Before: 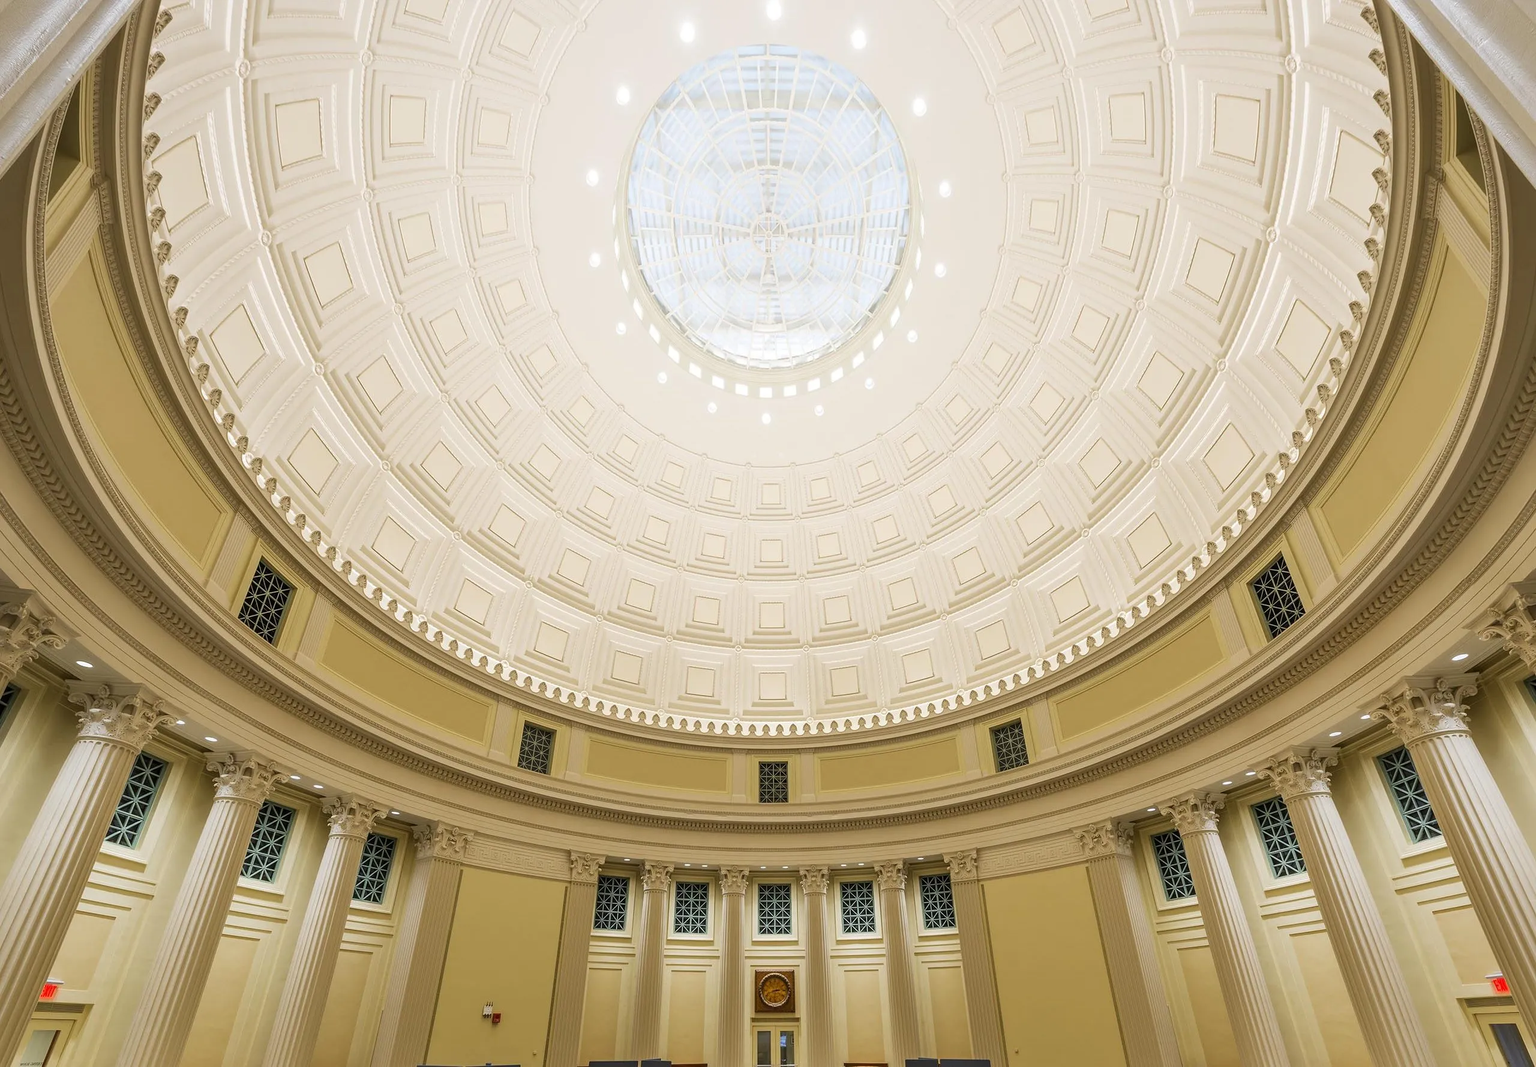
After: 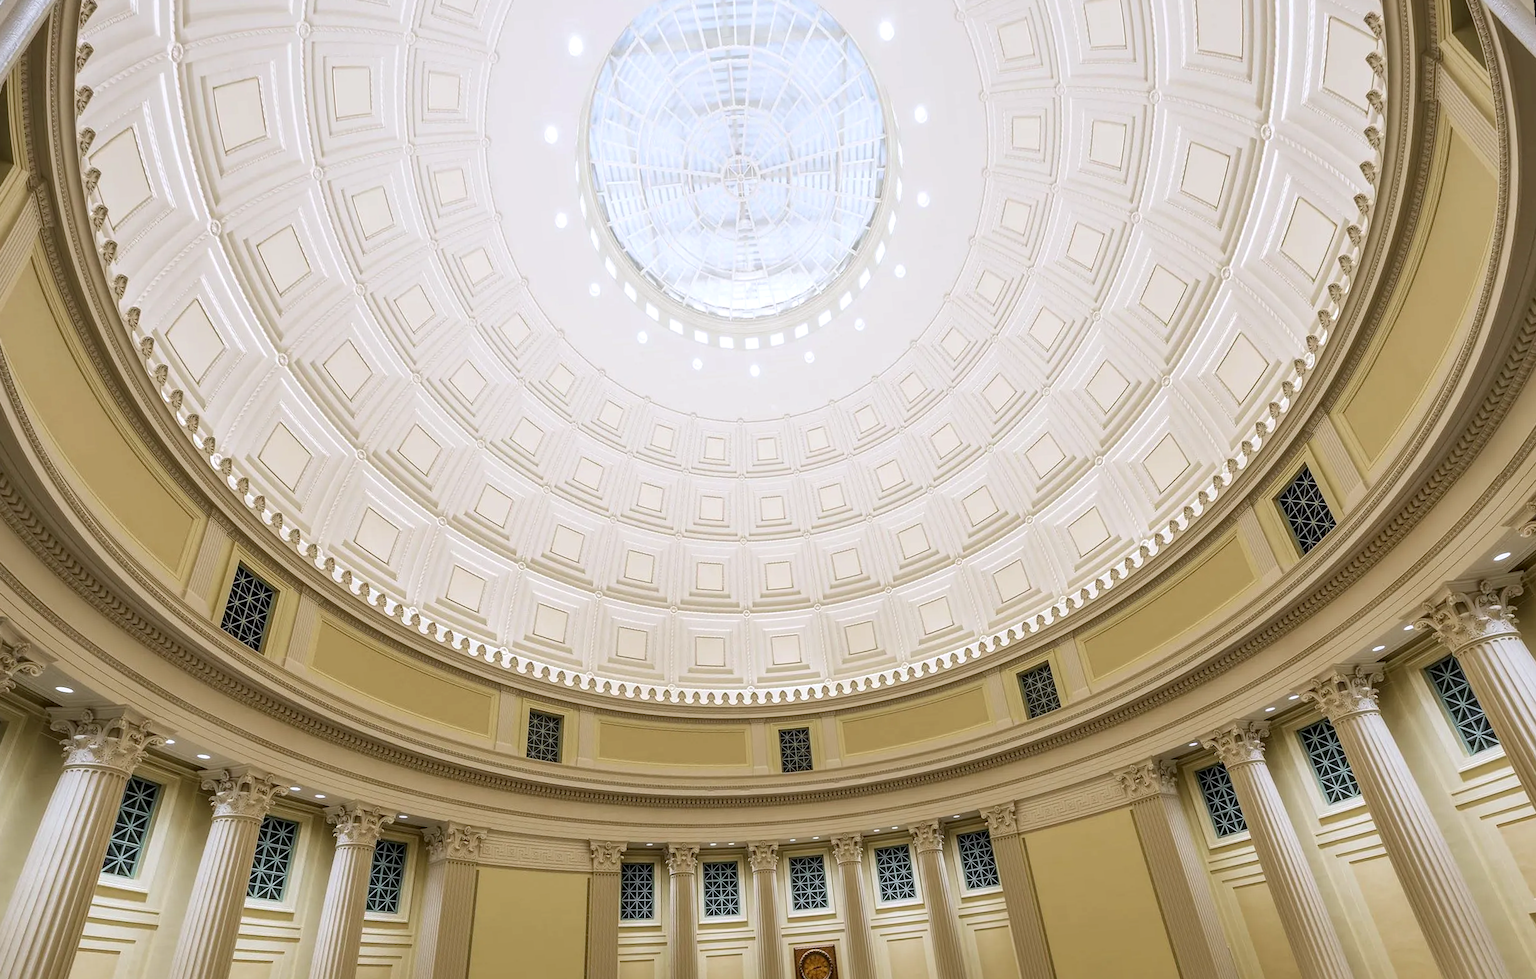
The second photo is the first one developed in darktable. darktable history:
color calibration: illuminant as shot in camera, x 0.358, y 0.373, temperature 4628.91 K
local contrast: on, module defaults
rotate and perspective: rotation -5°, crop left 0.05, crop right 0.952, crop top 0.11, crop bottom 0.89
